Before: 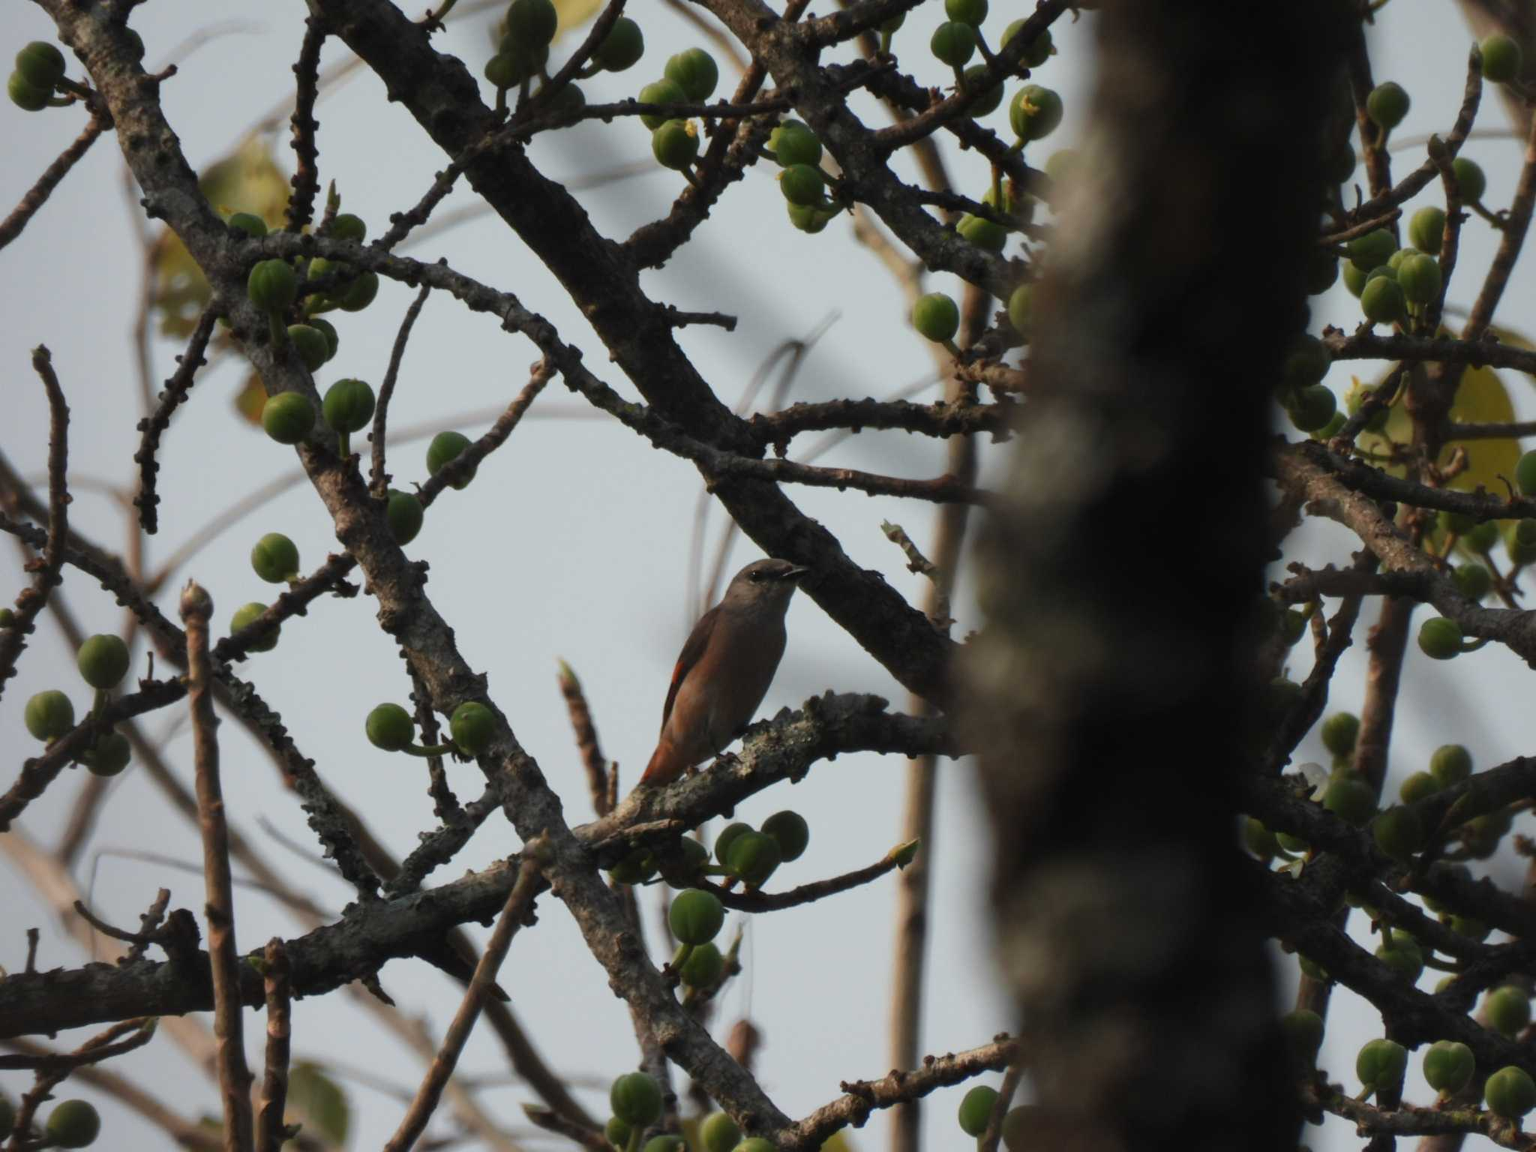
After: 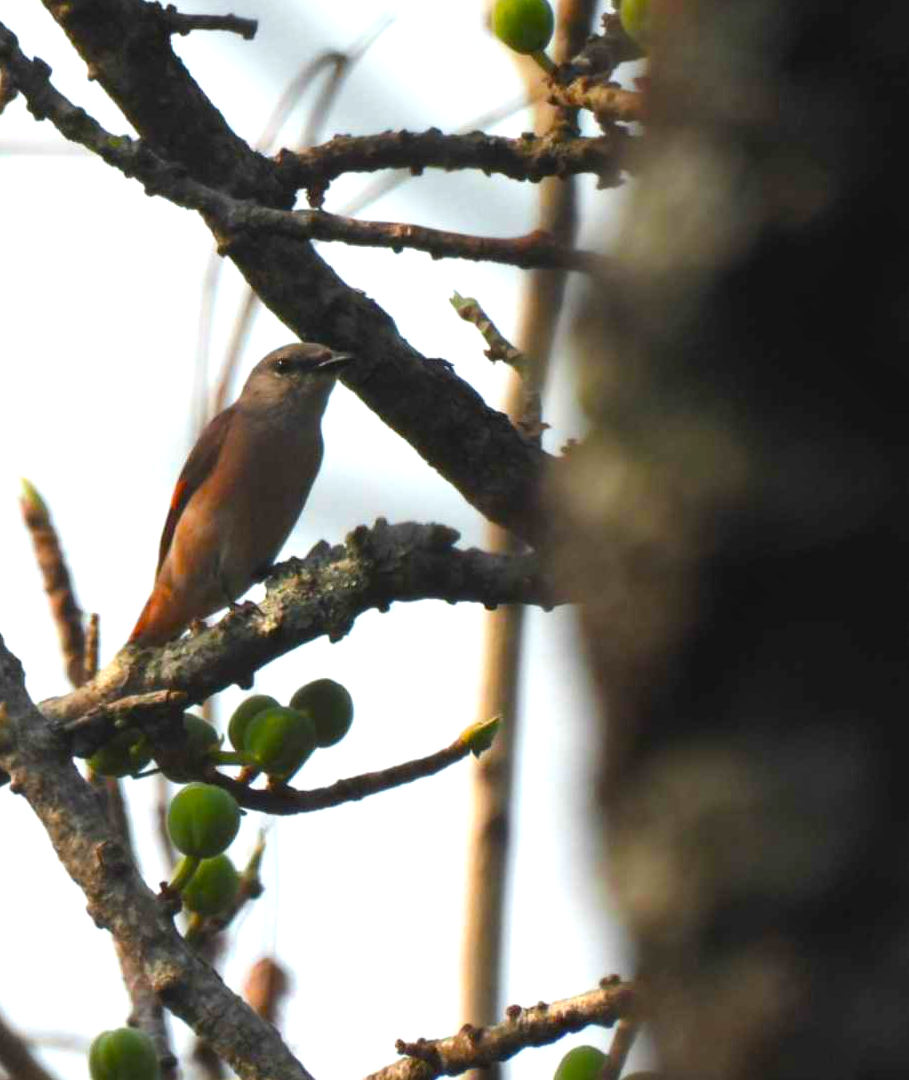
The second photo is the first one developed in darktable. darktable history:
crop: left 35.432%, top 26.233%, right 20.145%, bottom 3.432%
exposure: black level correction 0, exposure 1.125 EV, compensate exposure bias true, compensate highlight preservation false
color balance rgb: perceptual saturation grading › global saturation 30%, global vibrance 20%
